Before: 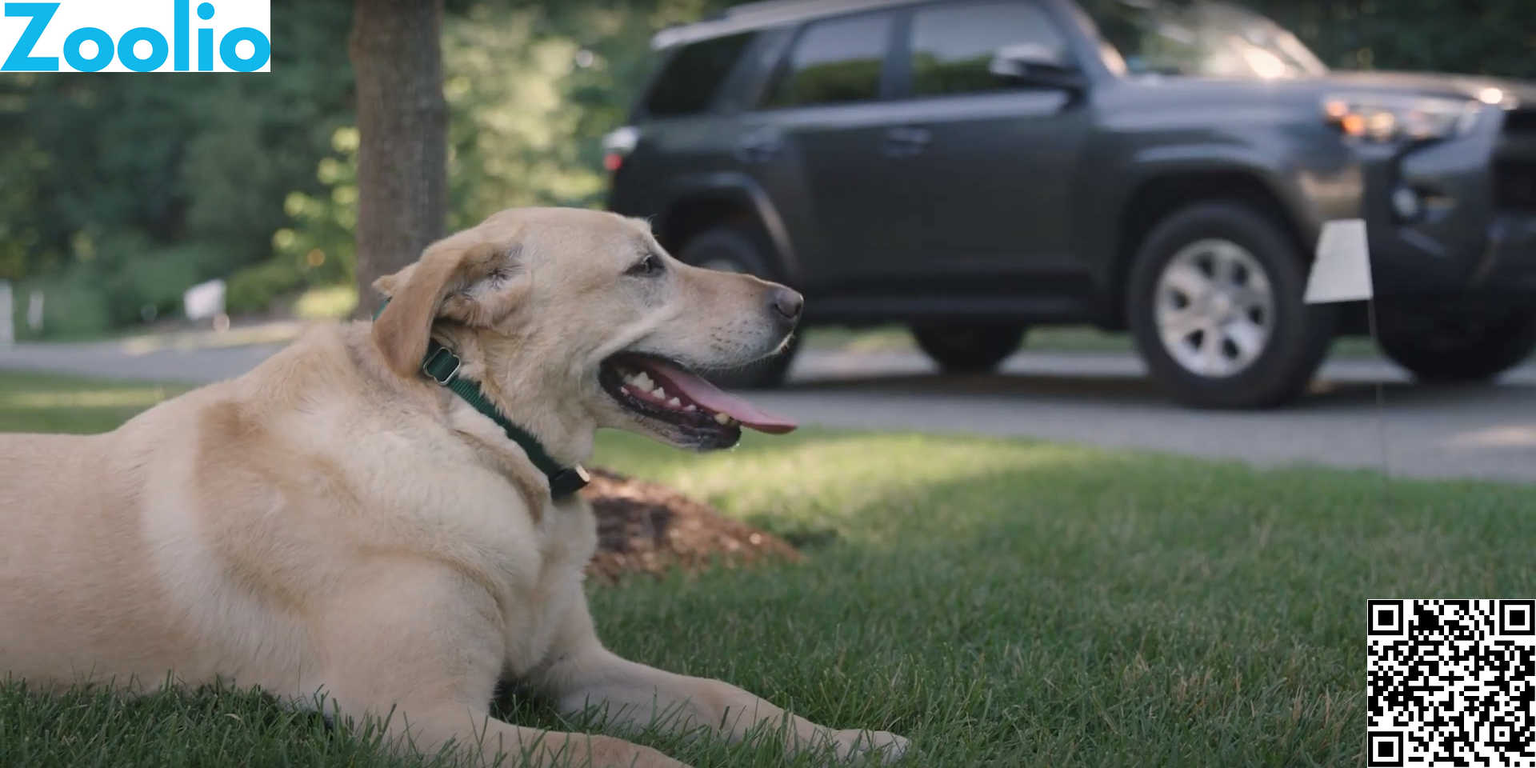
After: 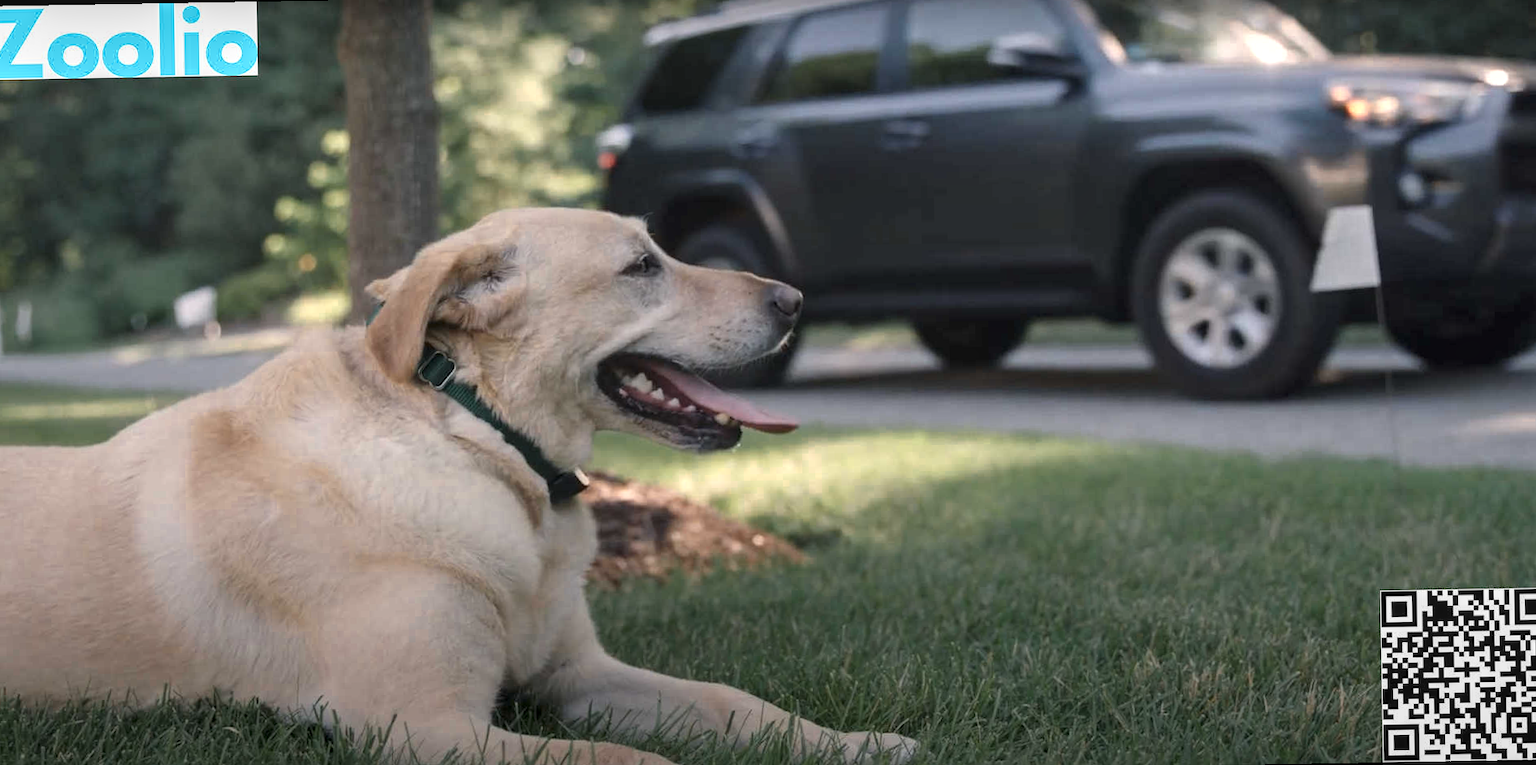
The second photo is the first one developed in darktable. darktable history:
color zones: curves: ch0 [(0.018, 0.548) (0.197, 0.654) (0.425, 0.447) (0.605, 0.658) (0.732, 0.579)]; ch1 [(0.105, 0.531) (0.224, 0.531) (0.386, 0.39) (0.618, 0.456) (0.732, 0.456) (0.956, 0.421)]; ch2 [(0.039, 0.583) (0.215, 0.465) (0.399, 0.544) (0.465, 0.548) (0.614, 0.447) (0.724, 0.43) (0.882, 0.623) (0.956, 0.632)]
rotate and perspective: rotation -1°, crop left 0.011, crop right 0.989, crop top 0.025, crop bottom 0.975
local contrast: on, module defaults
